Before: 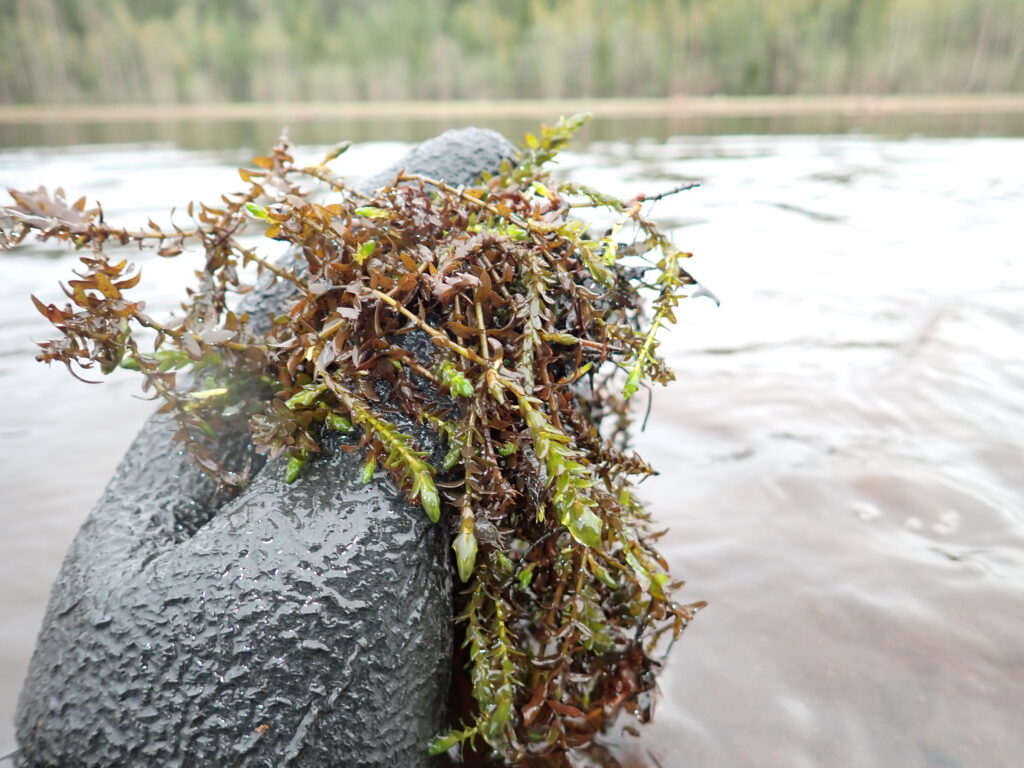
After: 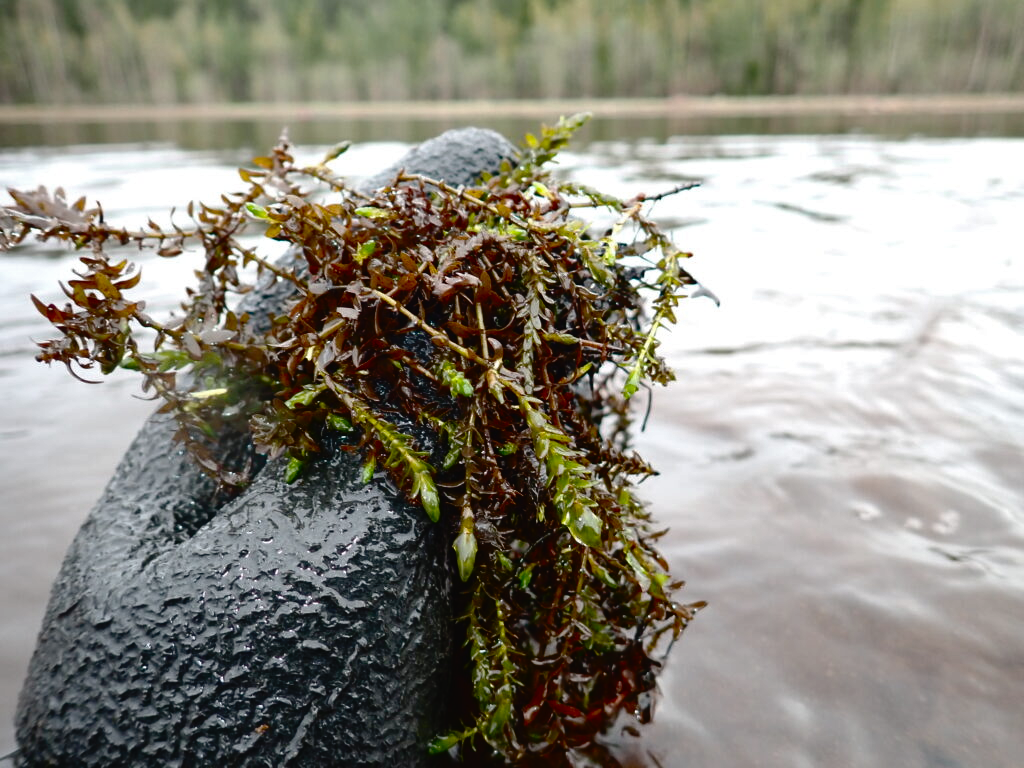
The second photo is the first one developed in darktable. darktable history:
contrast brightness saturation: contrast 0.092, brightness -0.586, saturation 0.171
base curve: curves: ch0 [(0, 0.024) (0.055, 0.065) (0.121, 0.166) (0.236, 0.319) (0.693, 0.726) (1, 1)], preserve colors none
